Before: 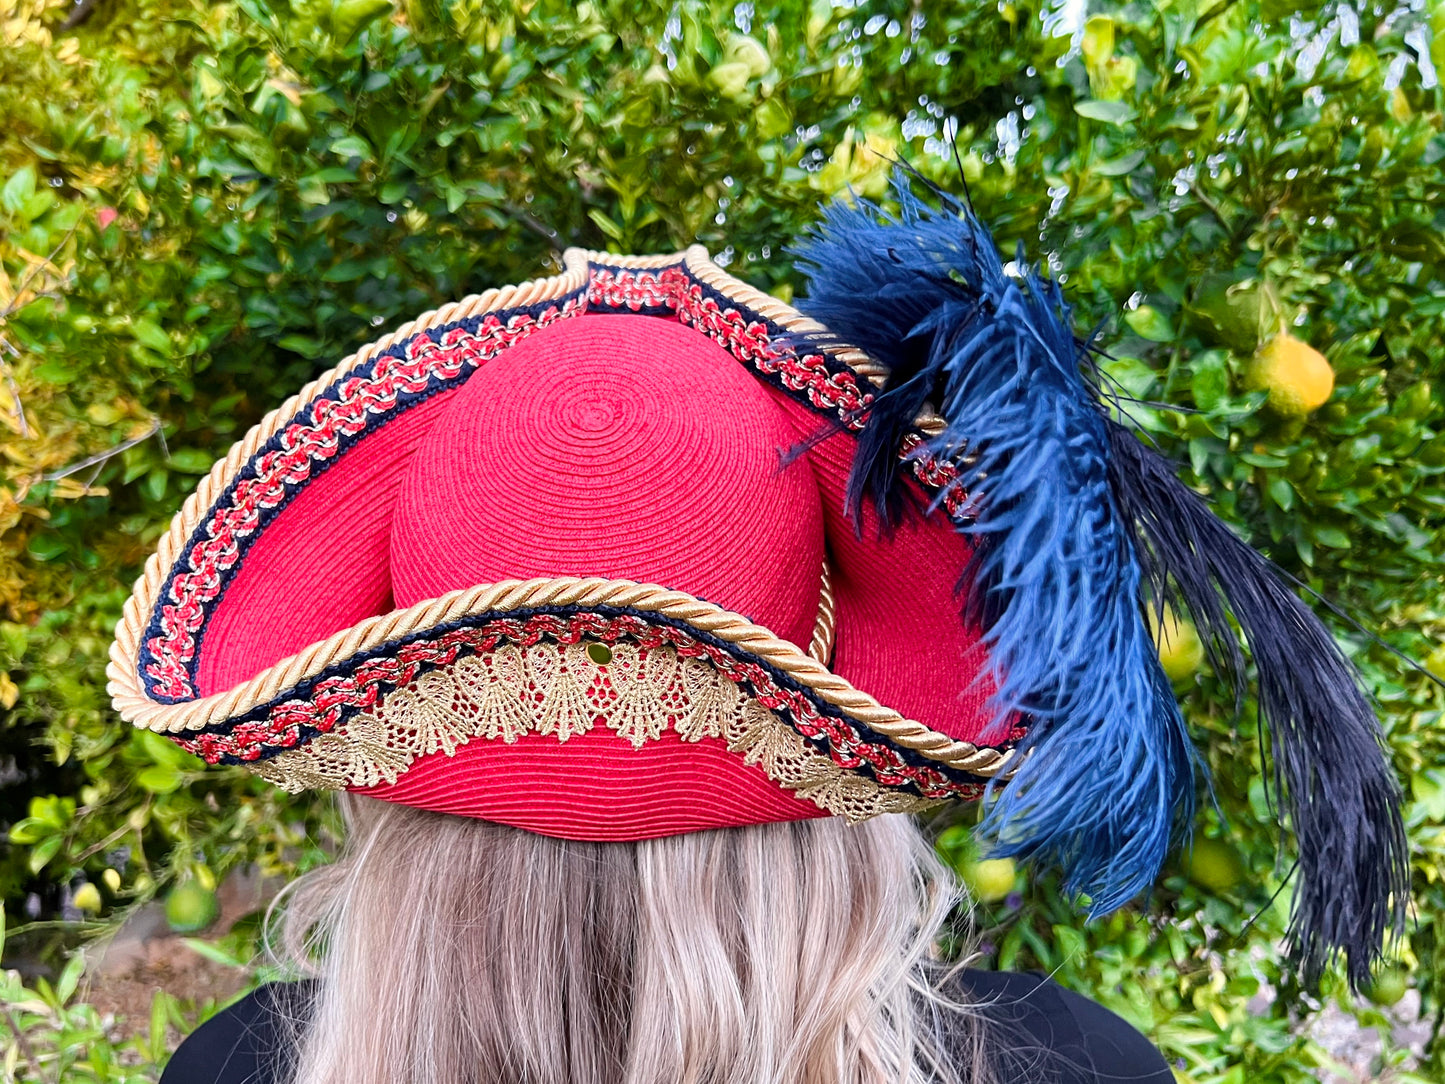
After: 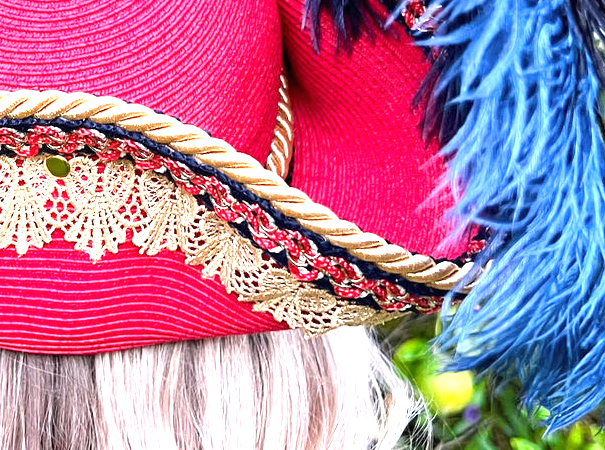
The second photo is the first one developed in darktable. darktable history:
exposure: black level correction 0, exposure 1.199 EV, compensate exposure bias true, compensate highlight preservation false
crop: left 37.524%, top 44.994%, right 20.598%, bottom 13.465%
